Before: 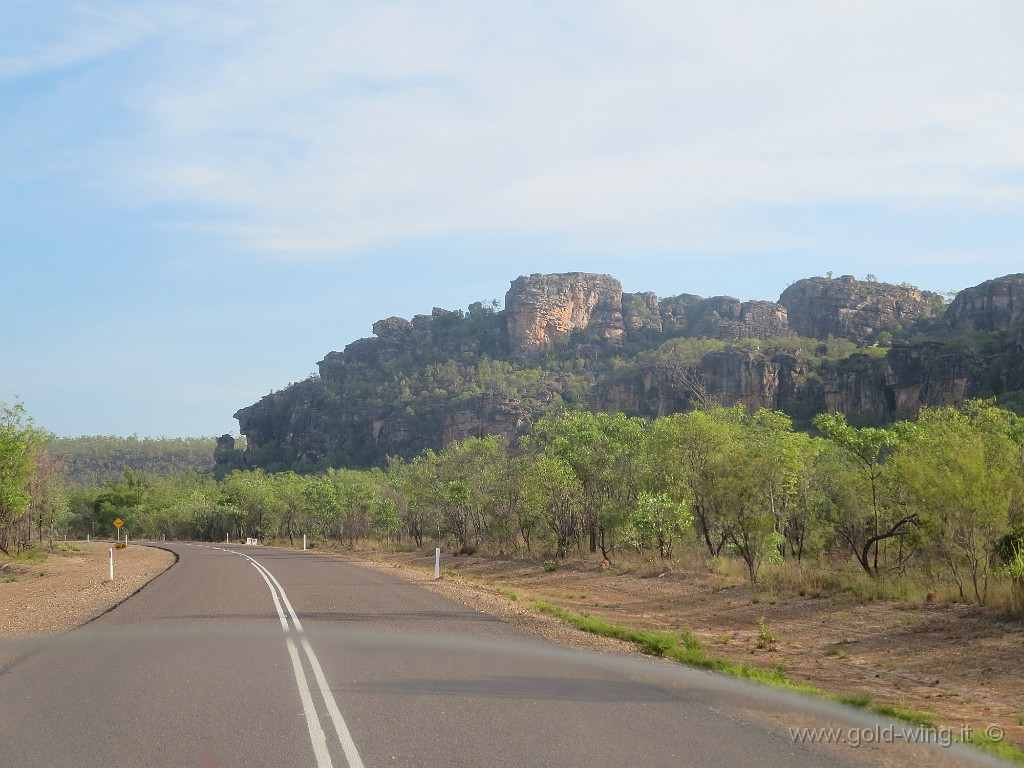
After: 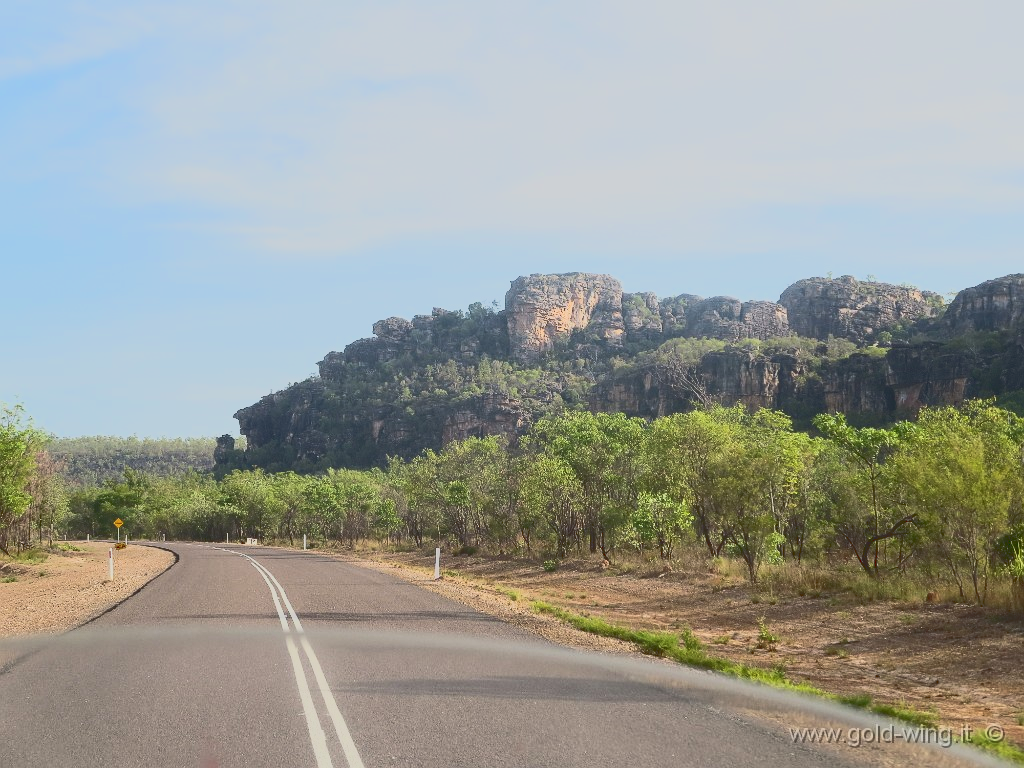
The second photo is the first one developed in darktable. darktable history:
tone curve: curves: ch0 [(0, 0.148) (0.191, 0.225) (0.39, 0.373) (0.669, 0.716) (0.847, 0.818) (1, 0.839)]
tone equalizer: -8 EV -0.417 EV, -7 EV -0.389 EV, -6 EV -0.333 EV, -5 EV -0.222 EV, -3 EV 0.222 EV, -2 EV 0.333 EV, -1 EV 0.389 EV, +0 EV 0.417 EV, edges refinement/feathering 500, mask exposure compensation -1.57 EV, preserve details no
color balance: mode lift, gamma, gain (sRGB), lift [0.97, 1, 1, 1], gamma [1.03, 1, 1, 1]
